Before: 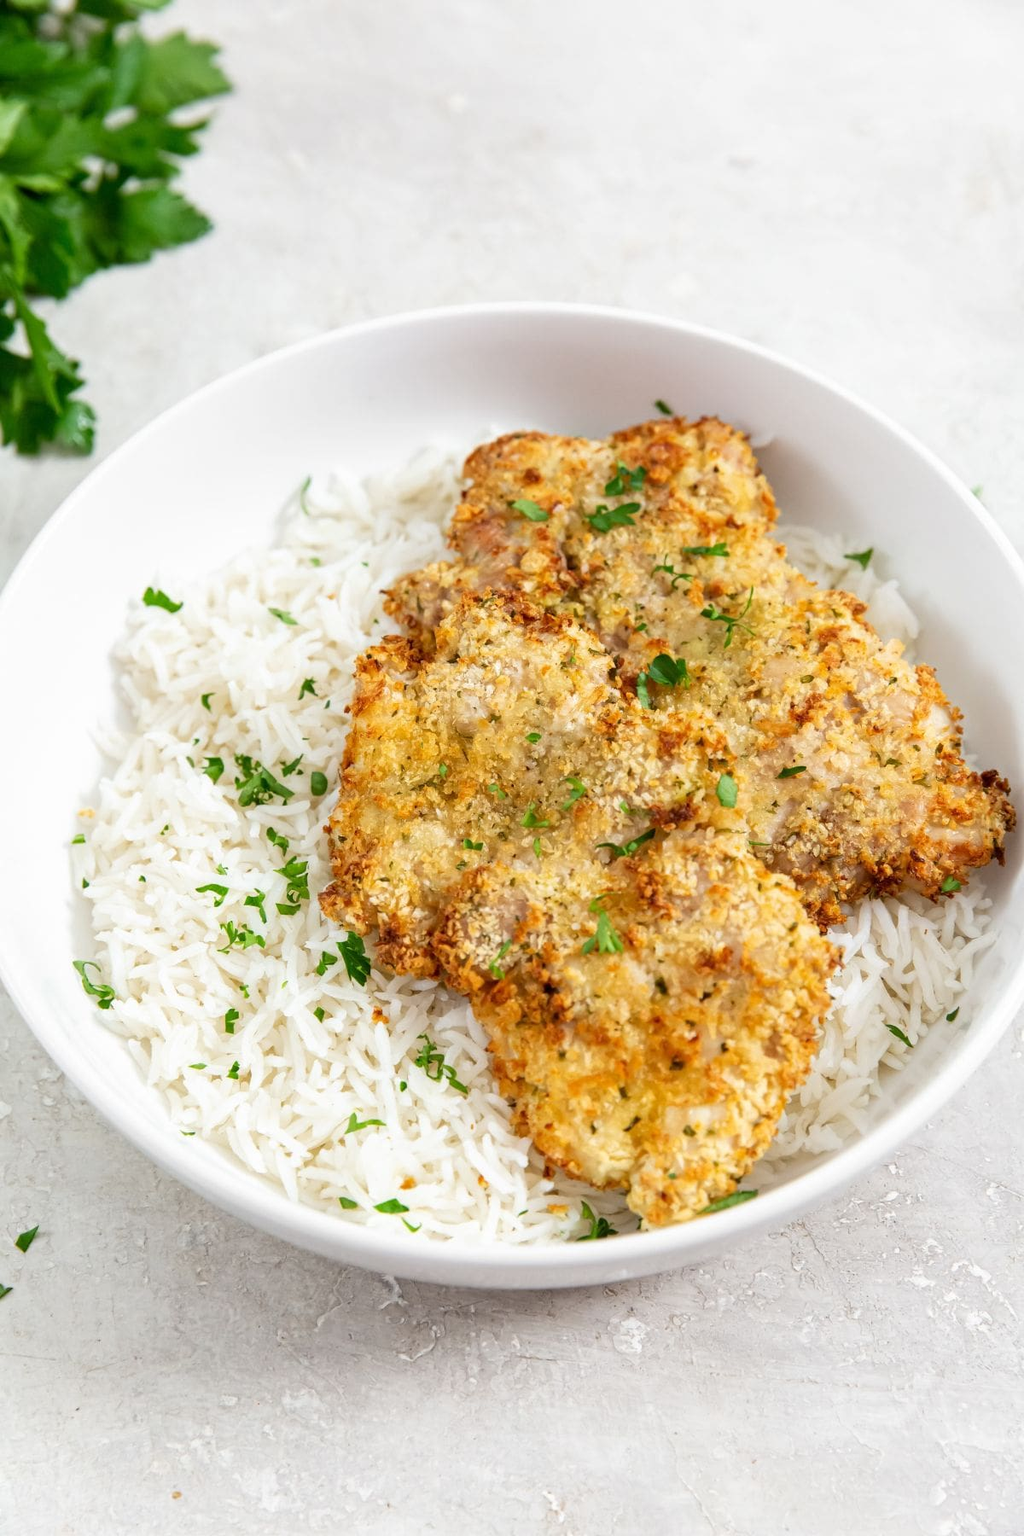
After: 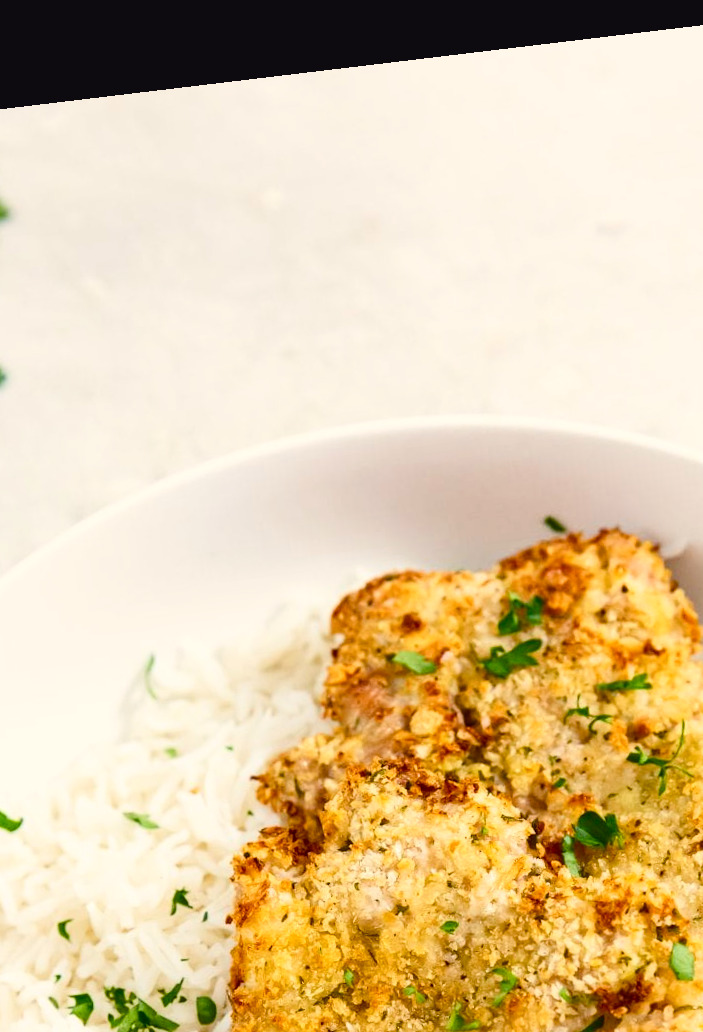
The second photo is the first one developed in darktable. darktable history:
contrast brightness saturation: contrast 0.22
crop: left 19.556%, right 30.401%, bottom 46.458%
rotate and perspective: rotation -6.83°, automatic cropping off
exposure: exposure -0.01 EV, compensate highlight preservation false
color balance rgb: shadows lift › chroma 3%, shadows lift › hue 280.8°, power › hue 330°, highlights gain › chroma 3%, highlights gain › hue 75.6°, global offset › luminance 0.7%, perceptual saturation grading › global saturation 20%, perceptual saturation grading › highlights -25%, perceptual saturation grading › shadows 50%, global vibrance 20.33%
